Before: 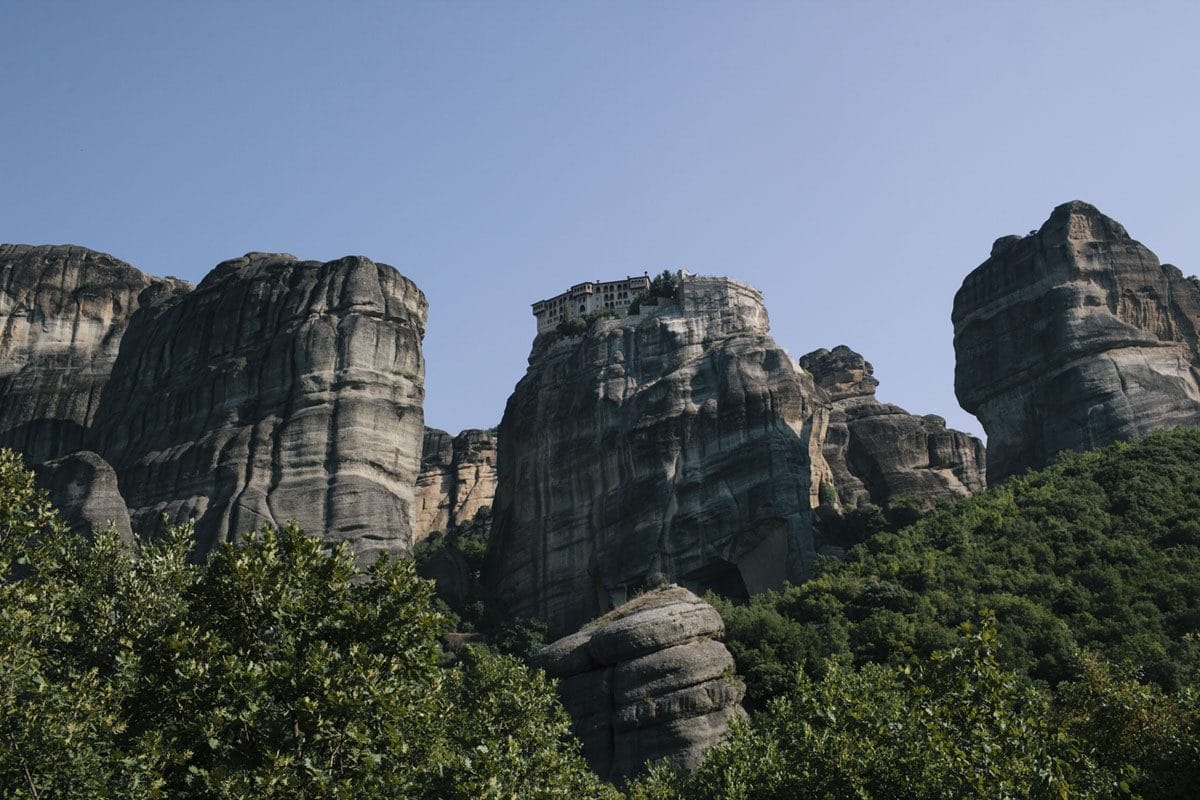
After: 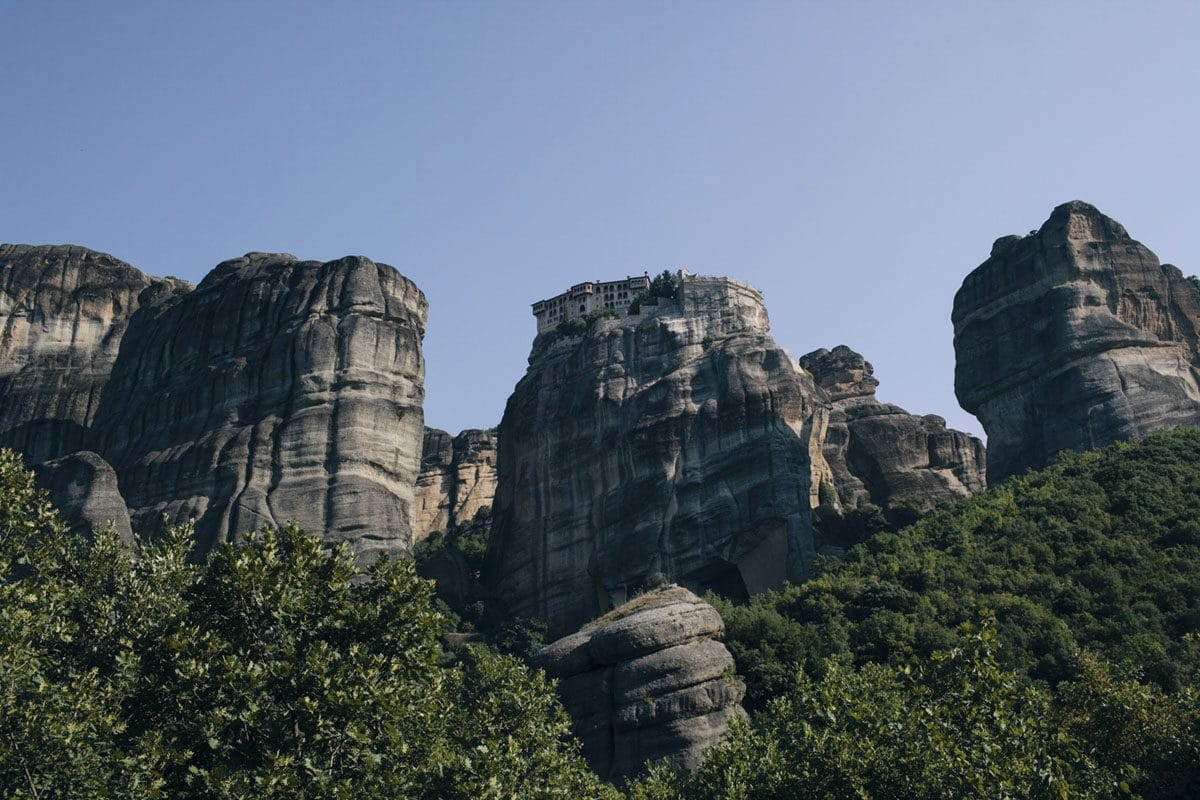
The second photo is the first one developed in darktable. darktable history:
color correction: highlights a* 0.381, highlights b* 2.66, shadows a* -1.24, shadows b* -4.05
